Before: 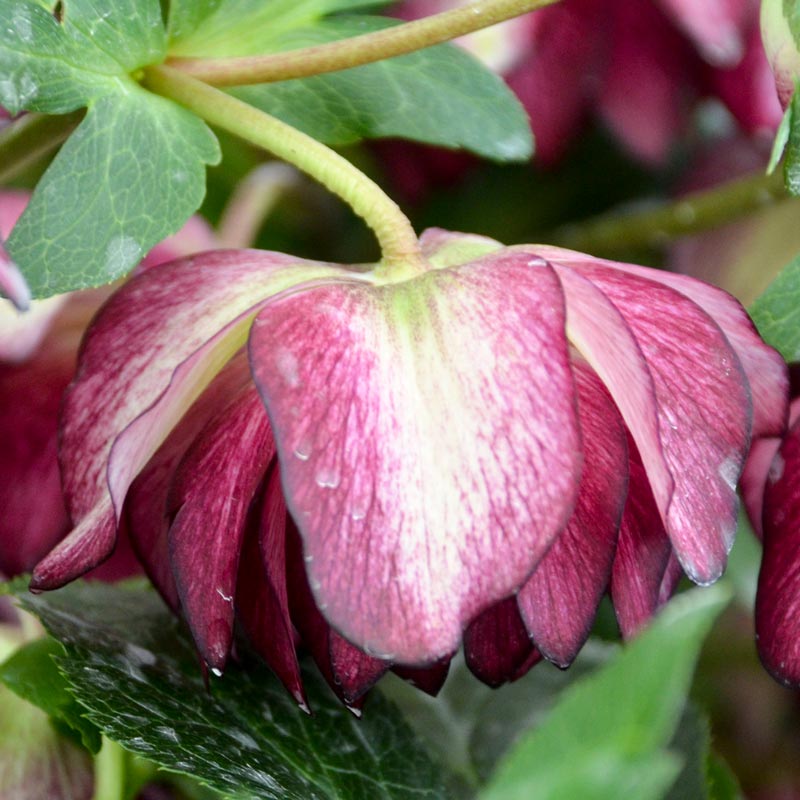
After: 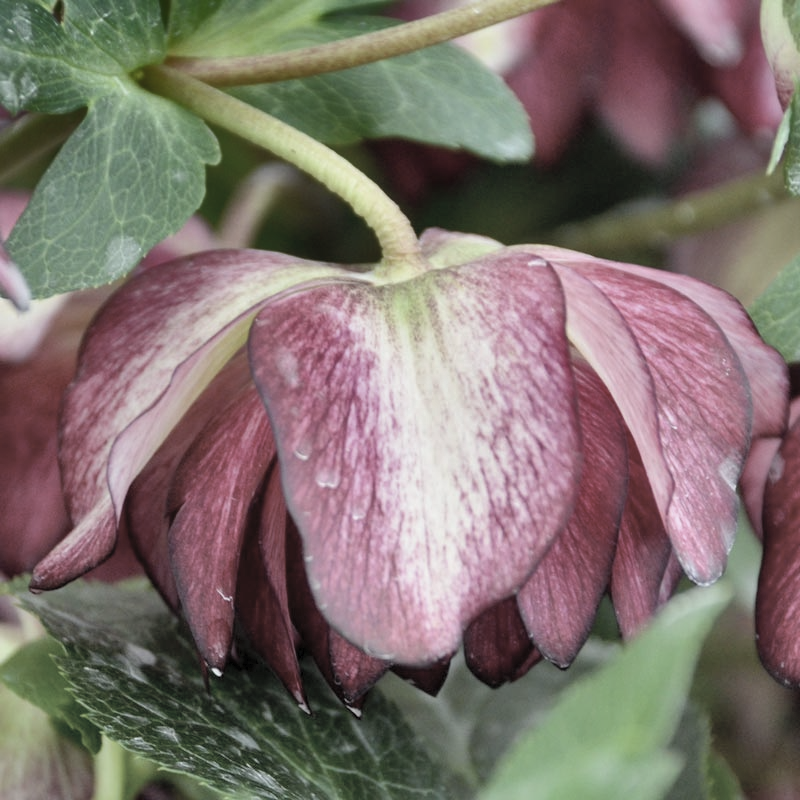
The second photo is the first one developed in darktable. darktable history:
contrast brightness saturation: brightness 0.189, saturation -0.483
shadows and highlights: radius 122.58, shadows 99.91, white point adjustment -3.09, highlights -99.64, soften with gaussian
